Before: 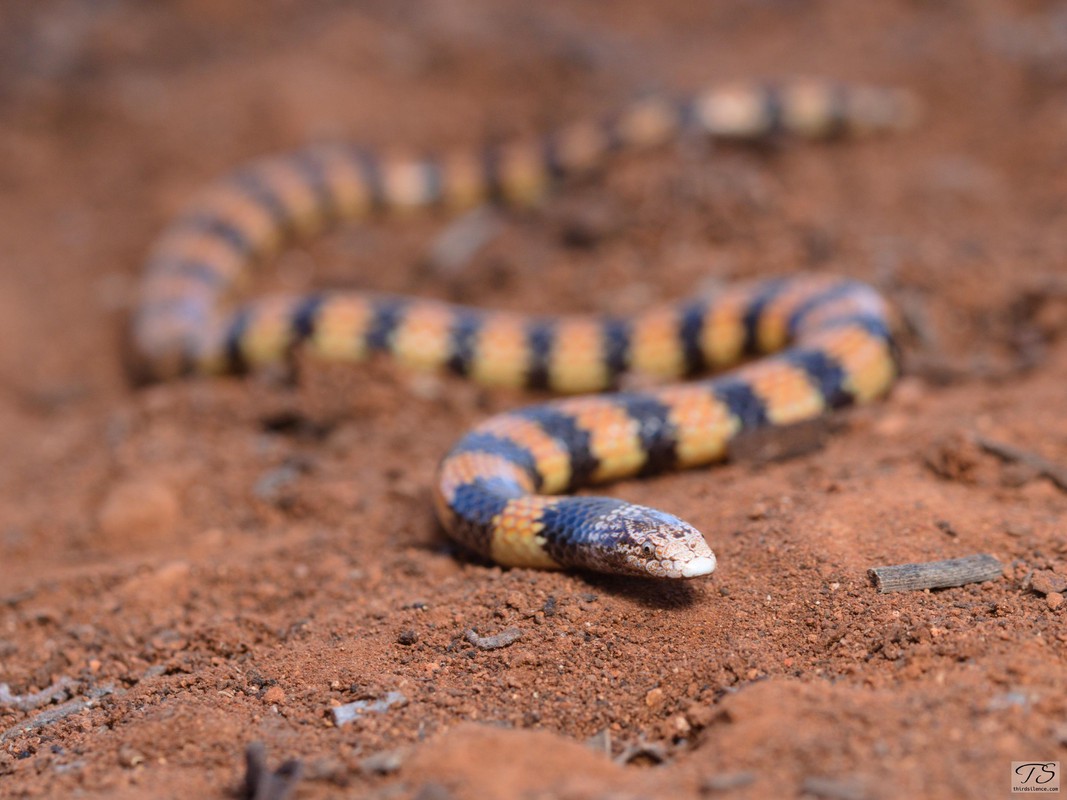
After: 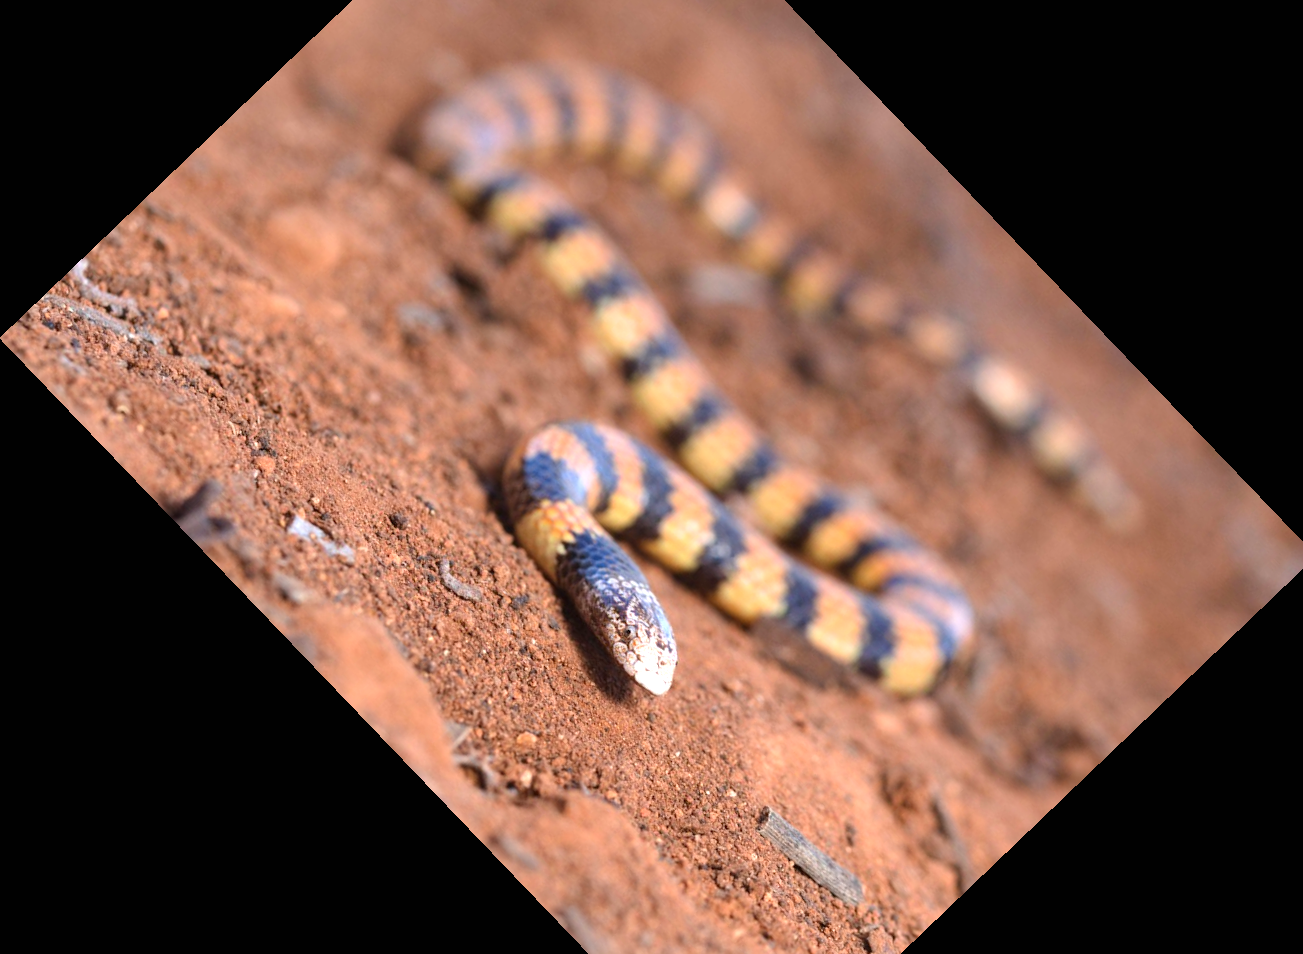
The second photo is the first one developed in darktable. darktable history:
exposure: black level correction 0, exposure 0.68 EV, compensate exposure bias true, compensate highlight preservation false
crop and rotate: angle -46.26°, top 16.234%, right 0.912%, bottom 11.704%
